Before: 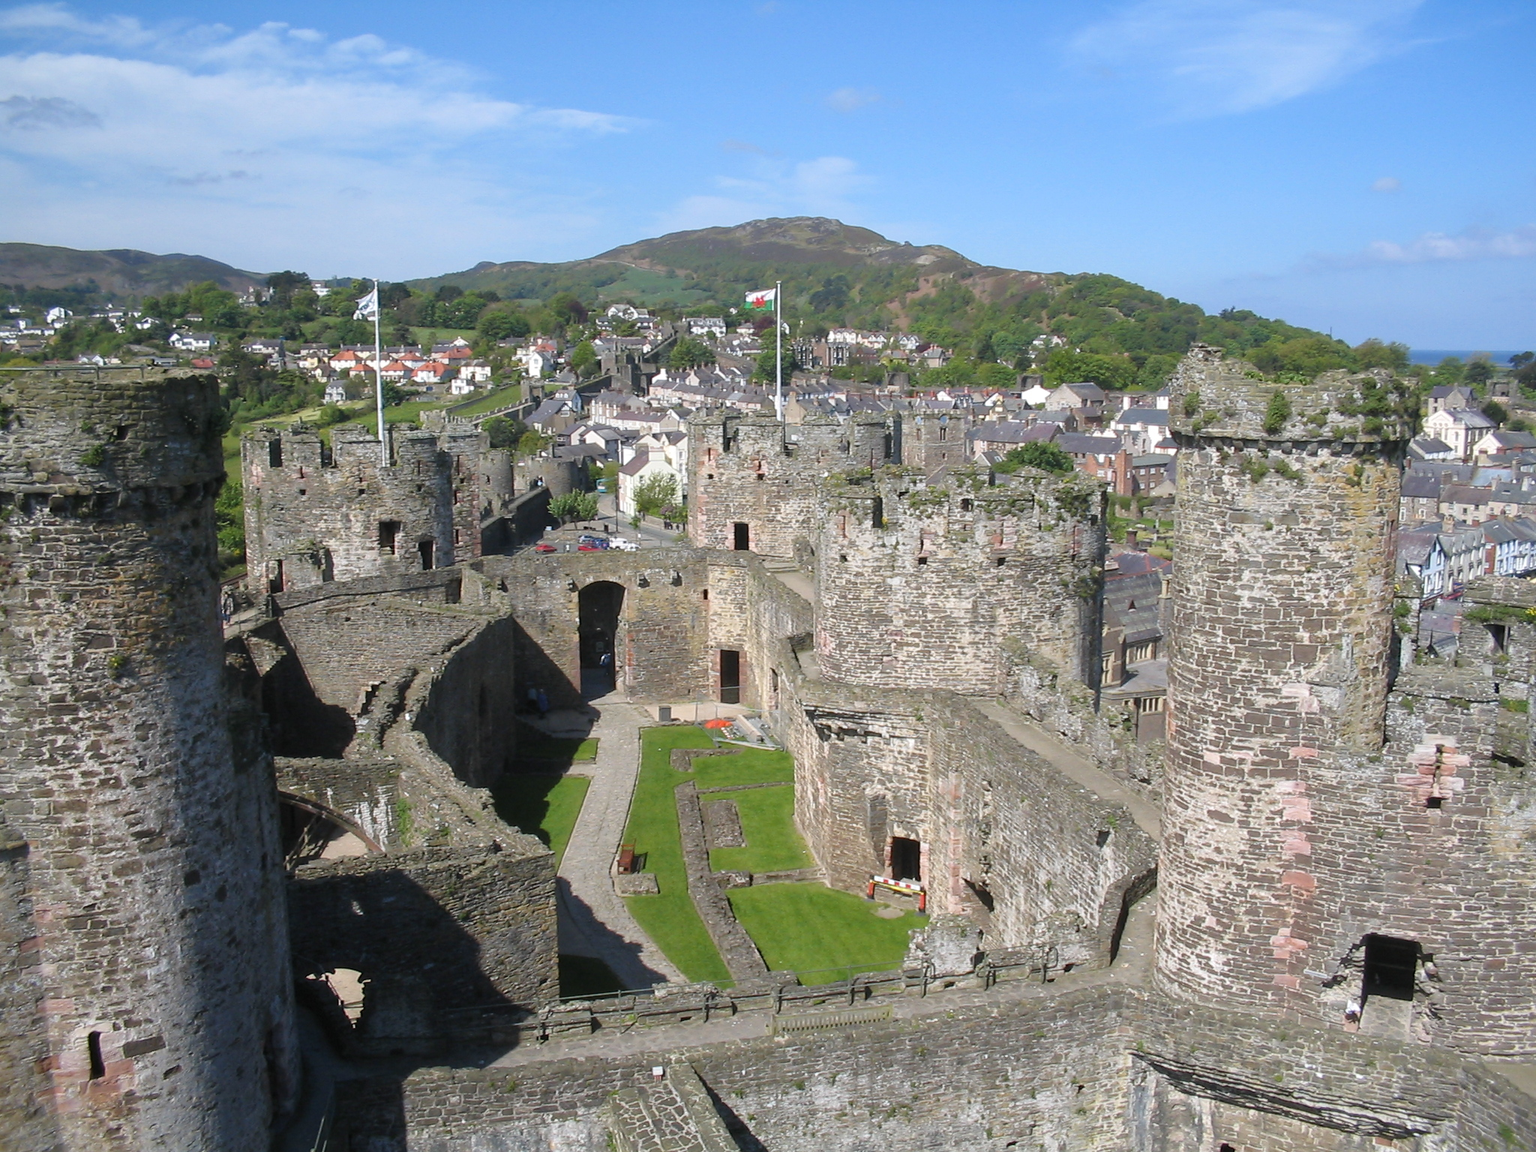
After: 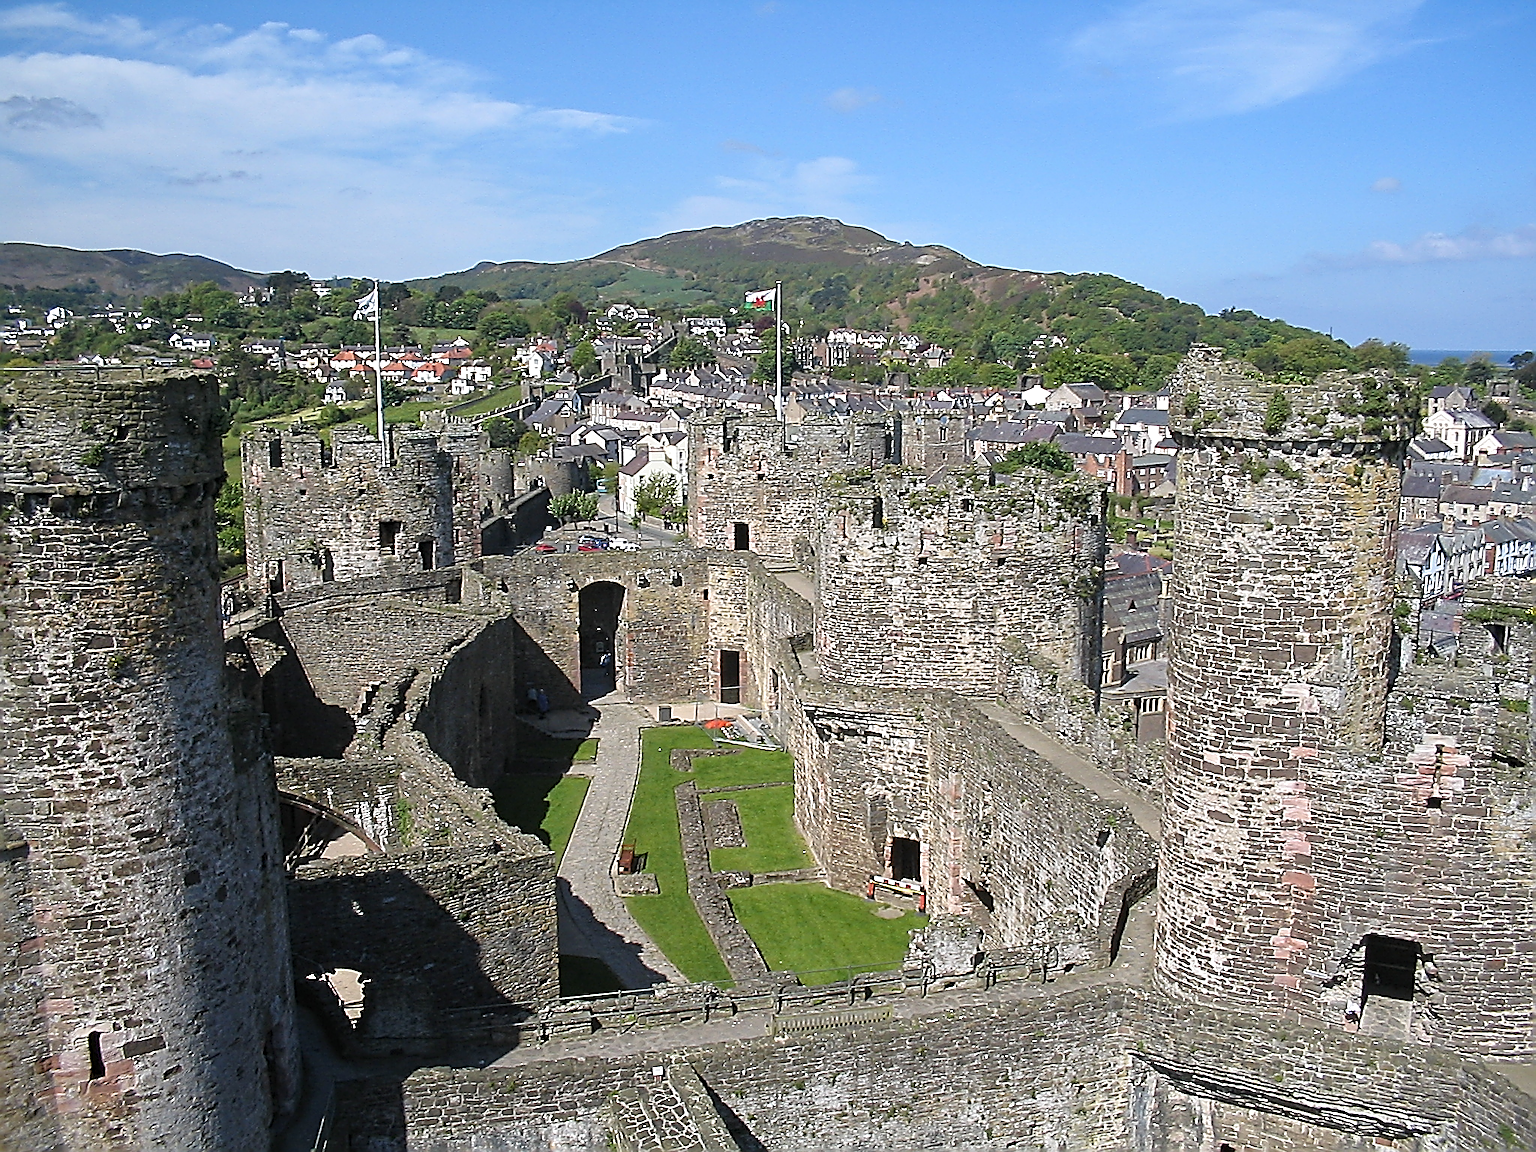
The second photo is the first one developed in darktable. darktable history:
sharpen: amount 2
contrast equalizer: y [[0.5, 0.504, 0.515, 0.527, 0.535, 0.534], [0.5 ×6], [0.491, 0.387, 0.179, 0.068, 0.068, 0.068], [0 ×5, 0.023], [0 ×6]]
